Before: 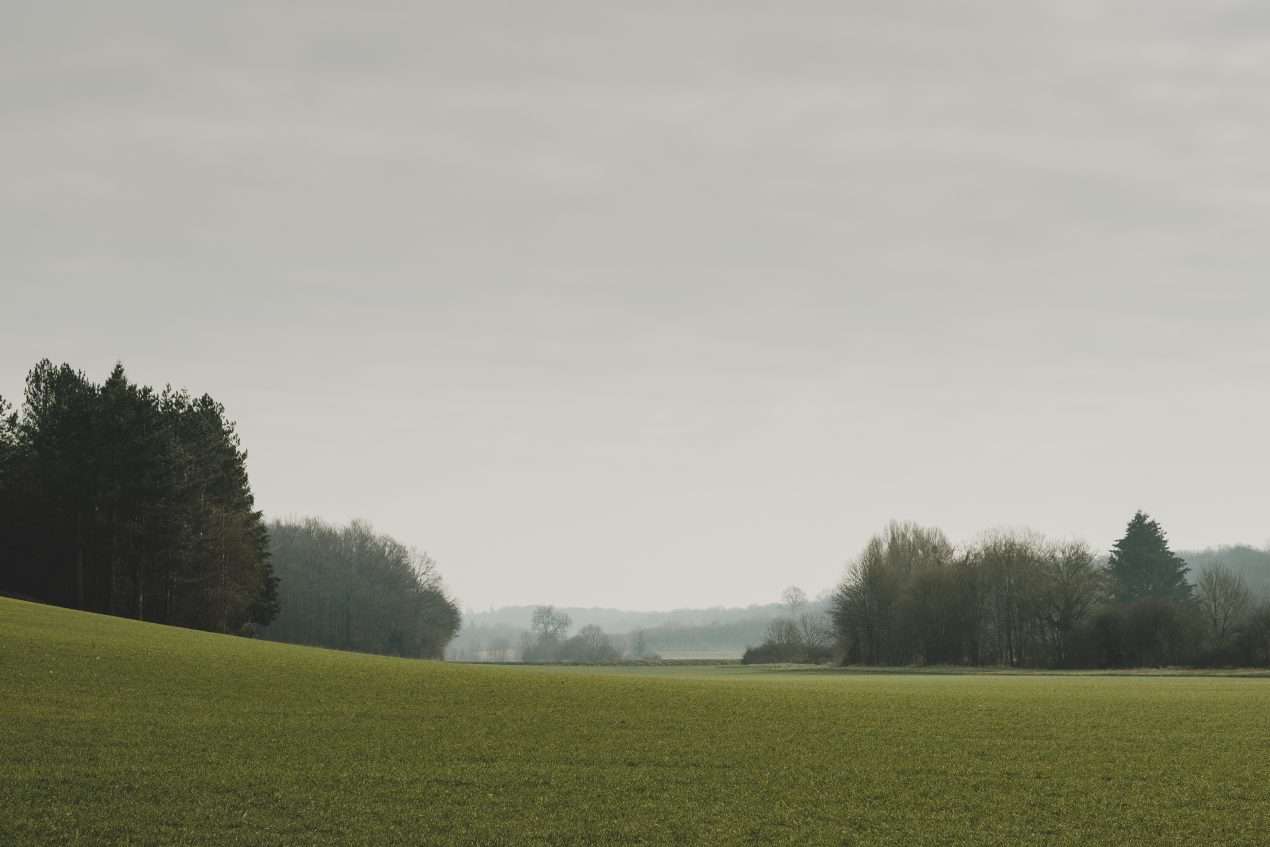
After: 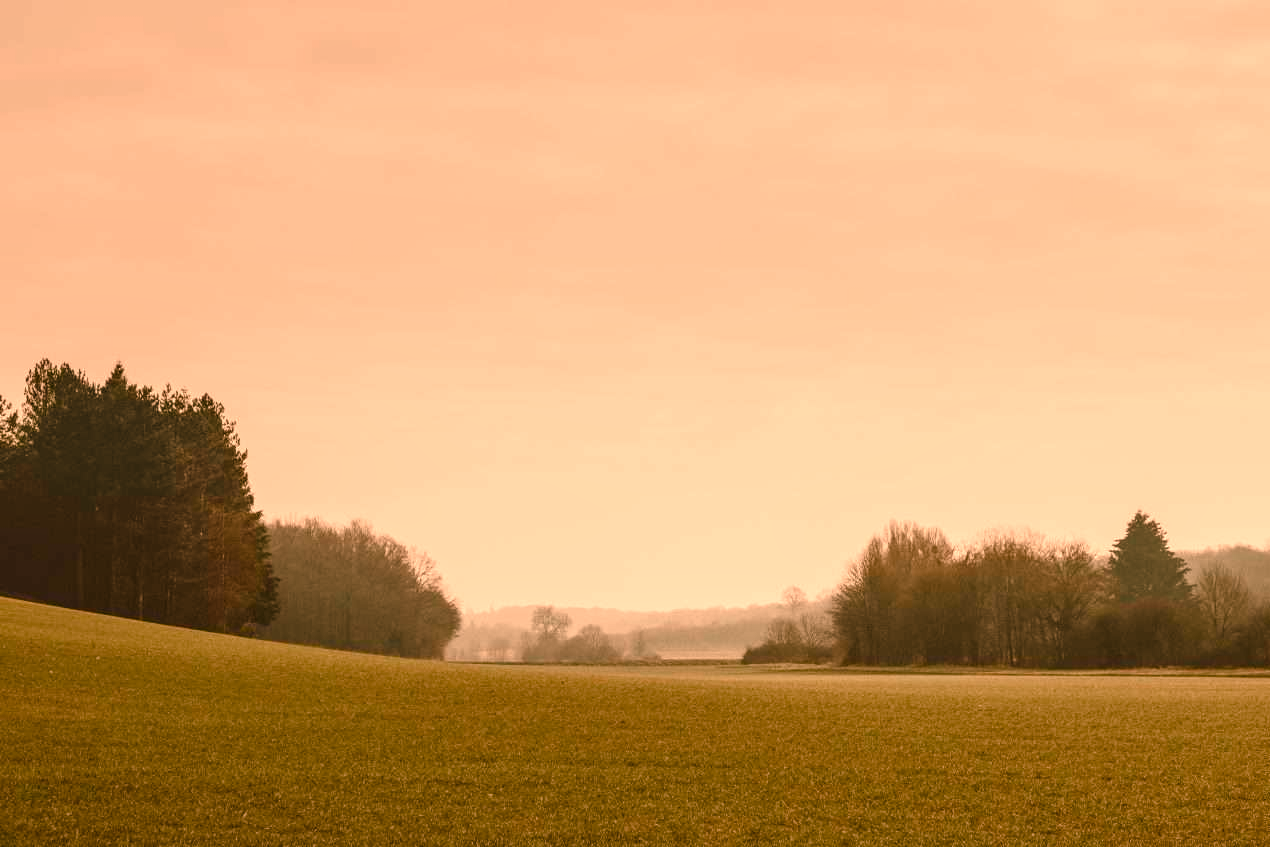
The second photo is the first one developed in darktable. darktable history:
color balance rgb: perceptual saturation grading › global saturation 20%, perceptual saturation grading › highlights -50%, perceptual saturation grading › shadows 30%
local contrast: on, module defaults
white balance: red 1.467, blue 0.684
